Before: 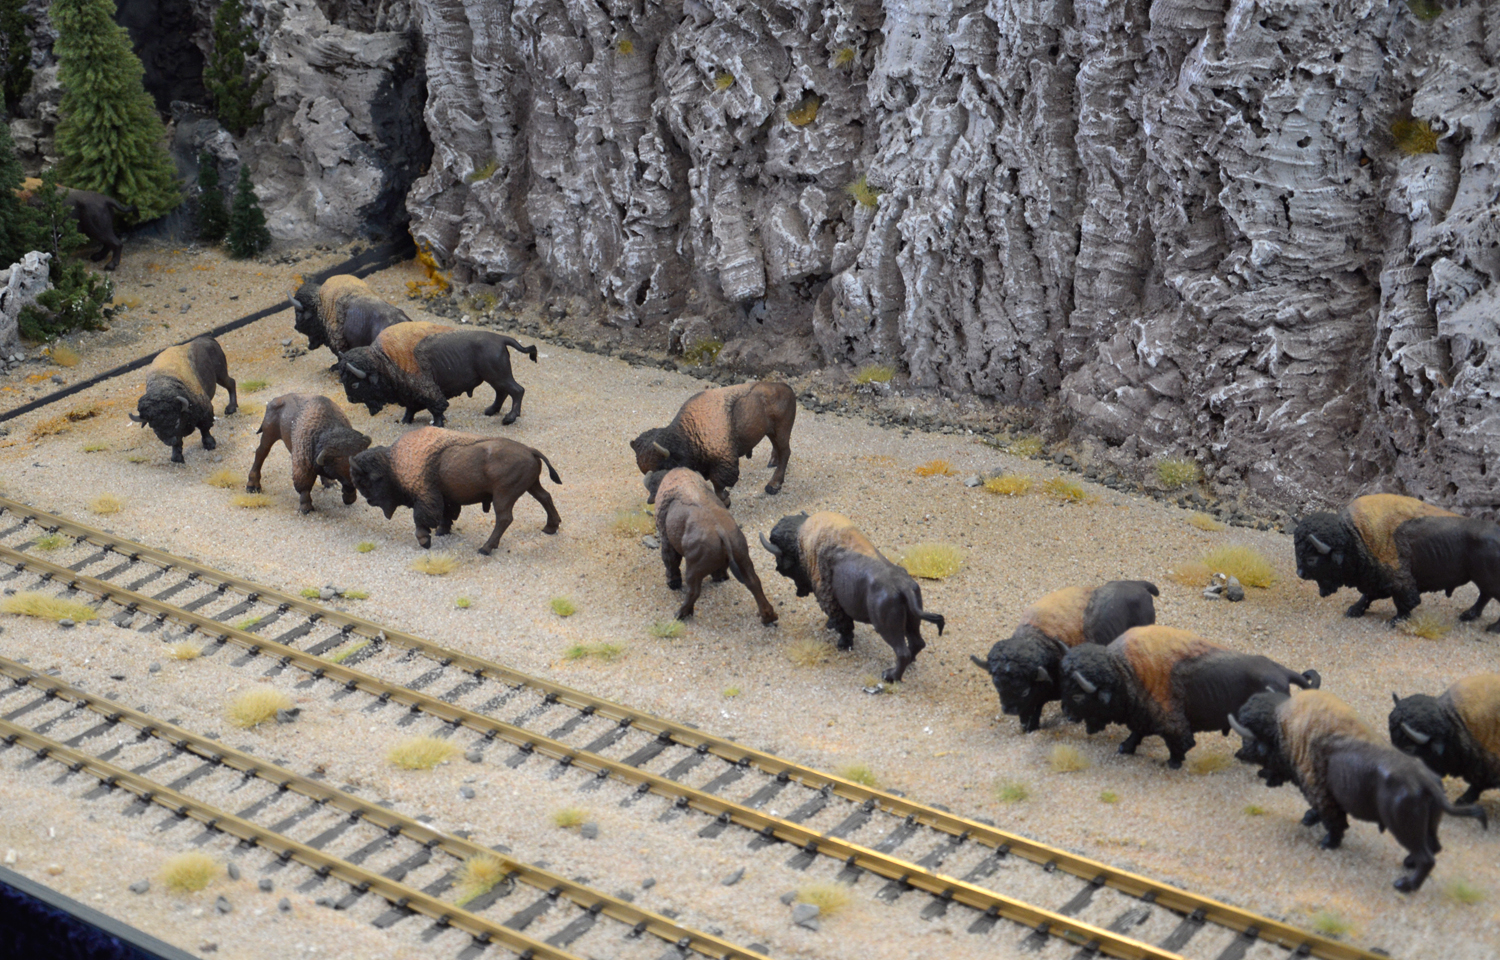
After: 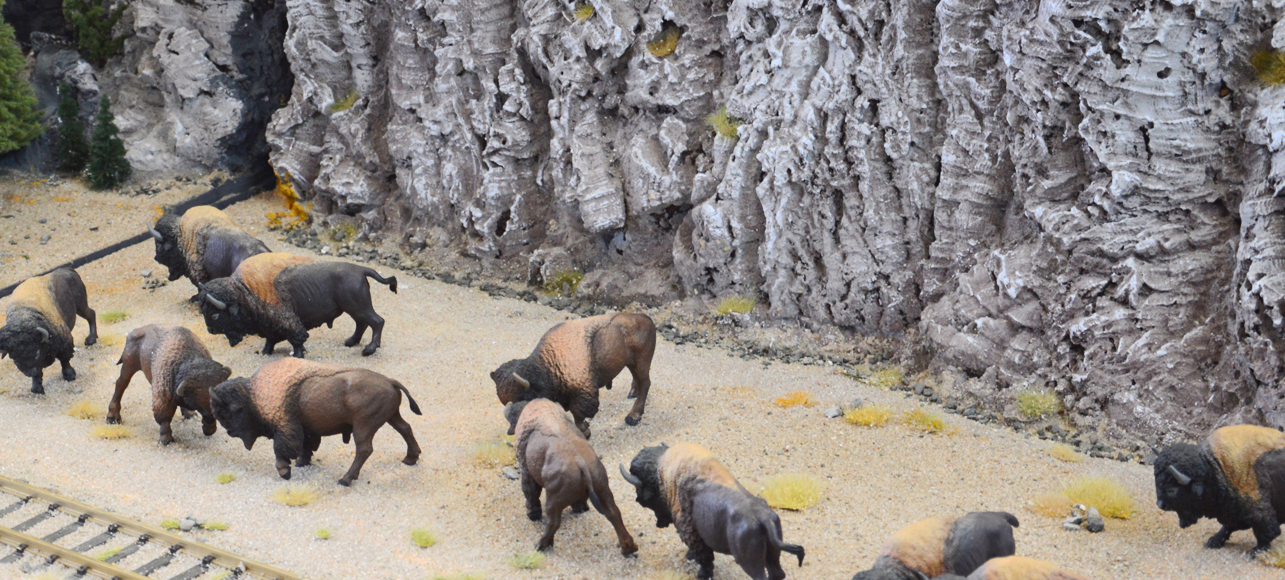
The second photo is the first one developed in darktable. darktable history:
color balance: mode lift, gamma, gain (sRGB)
crop and rotate: left 9.345%, top 7.22%, right 4.982%, bottom 32.331%
contrast brightness saturation: contrast 0.2, brightness 0.16, saturation 0.22
tone curve: curves: ch0 [(0, 0) (0.003, 0.018) (0.011, 0.024) (0.025, 0.038) (0.044, 0.067) (0.069, 0.098) (0.1, 0.13) (0.136, 0.165) (0.177, 0.205) (0.224, 0.249) (0.277, 0.304) (0.335, 0.365) (0.399, 0.432) (0.468, 0.505) (0.543, 0.579) (0.623, 0.652) (0.709, 0.725) (0.801, 0.802) (0.898, 0.876) (1, 1)], preserve colors none
